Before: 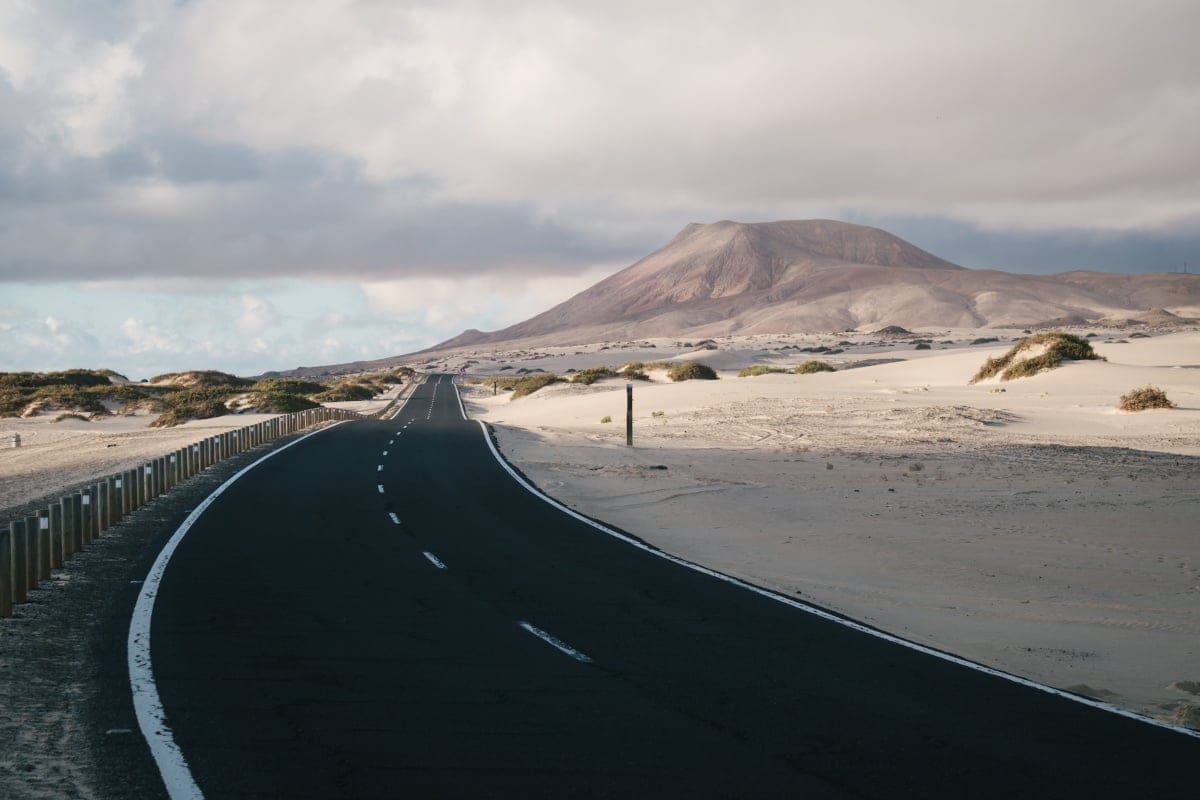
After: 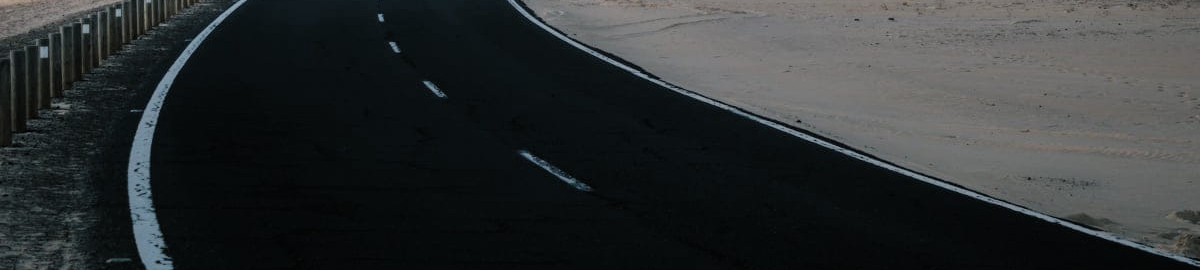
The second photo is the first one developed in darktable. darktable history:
crop and rotate: top 58.928%, bottom 7.202%
filmic rgb: black relative exposure -7.65 EV, white relative exposure 4.56 EV, hardness 3.61, add noise in highlights 0.002, color science v3 (2019), use custom middle-gray values true, iterations of high-quality reconstruction 10, contrast in highlights soft
